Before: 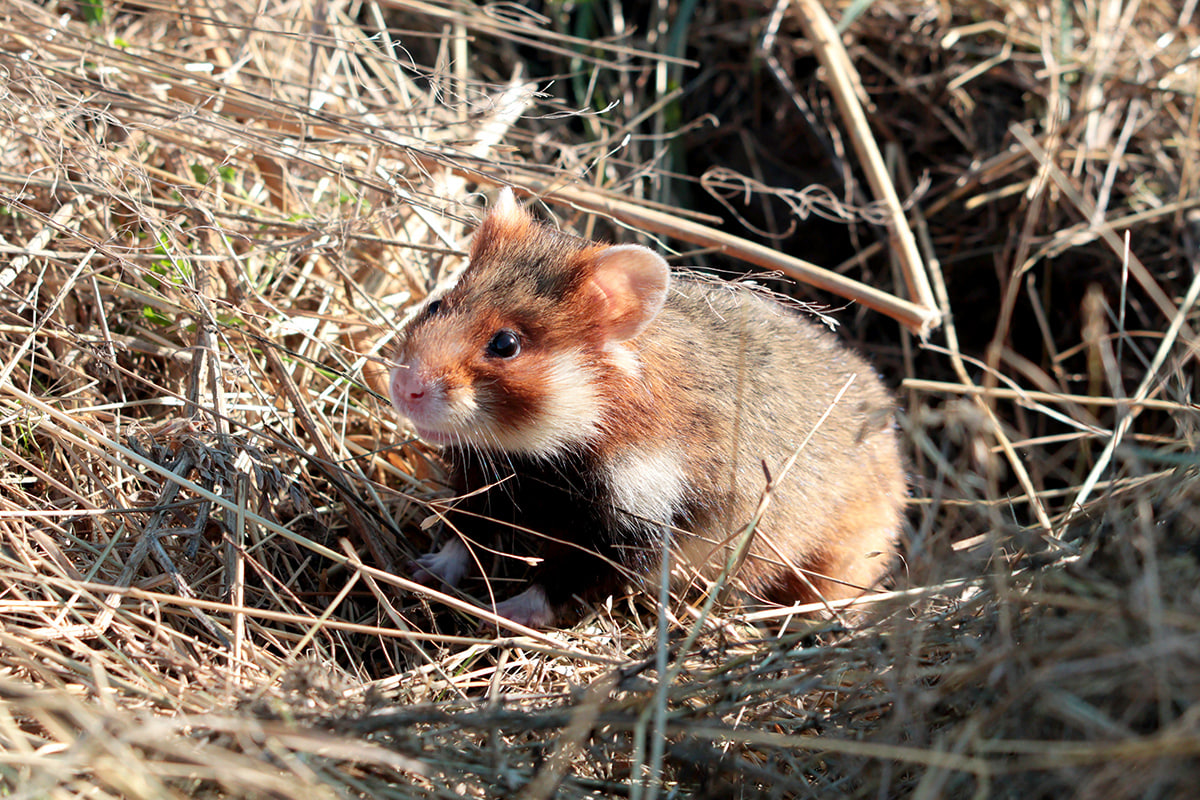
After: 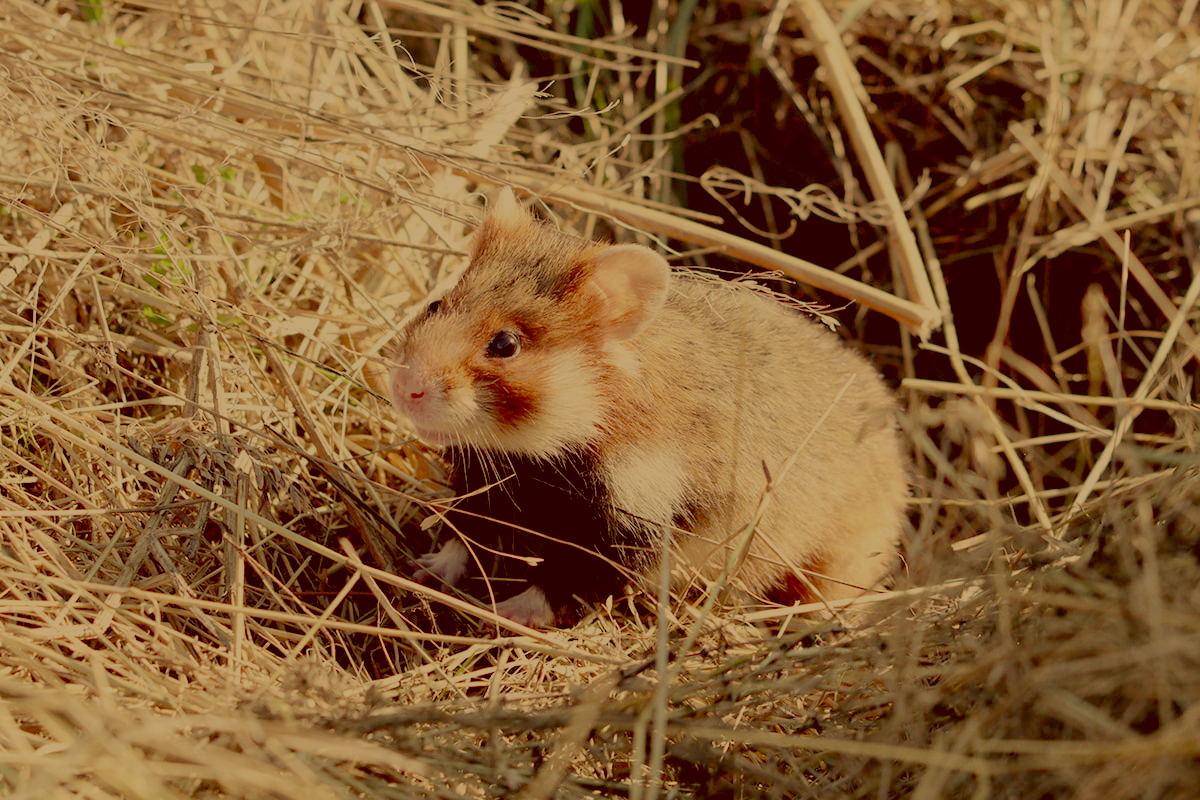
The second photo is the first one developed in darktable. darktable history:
filmic rgb: white relative exposure 8 EV, threshold 3 EV, structure ↔ texture 100%, target black luminance 0%, hardness 2.44, latitude 76.53%, contrast 0.562, shadows ↔ highlights balance 0%, preserve chrominance no, color science v4 (2020), iterations of high-quality reconstruction 10, type of noise poissonian, enable highlight reconstruction true
velvia: on, module defaults
color correction: highlights a* 1.12, highlights b* 24.26, shadows a* 15.58, shadows b* 24.26
